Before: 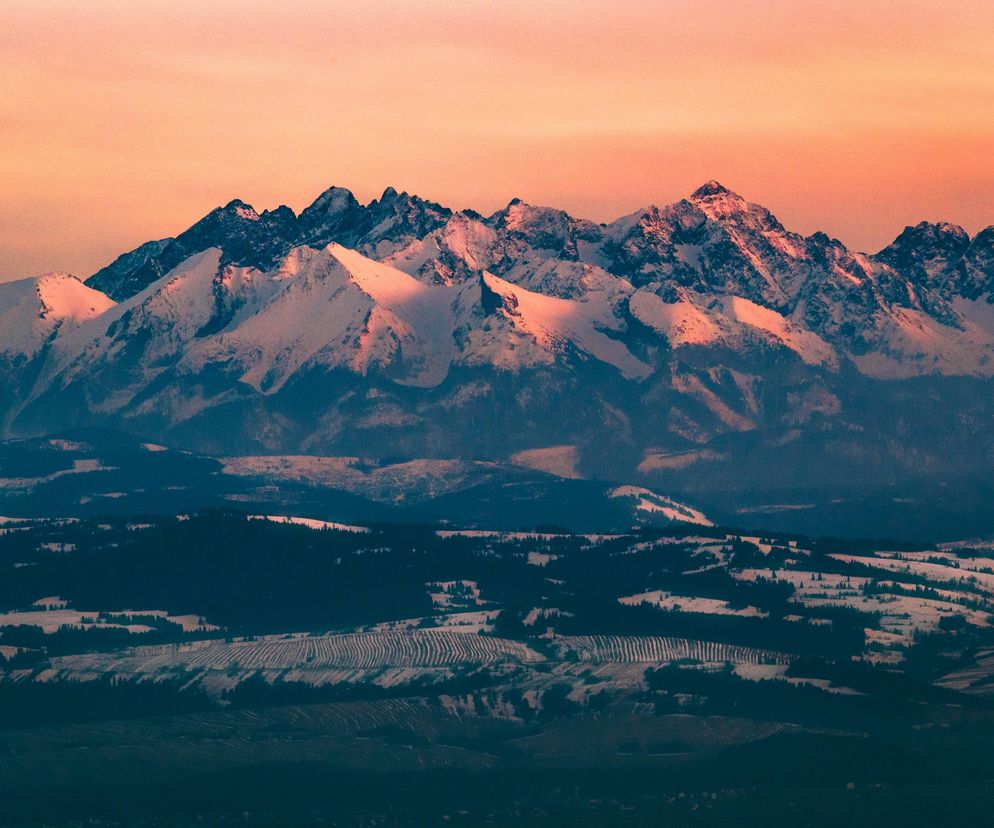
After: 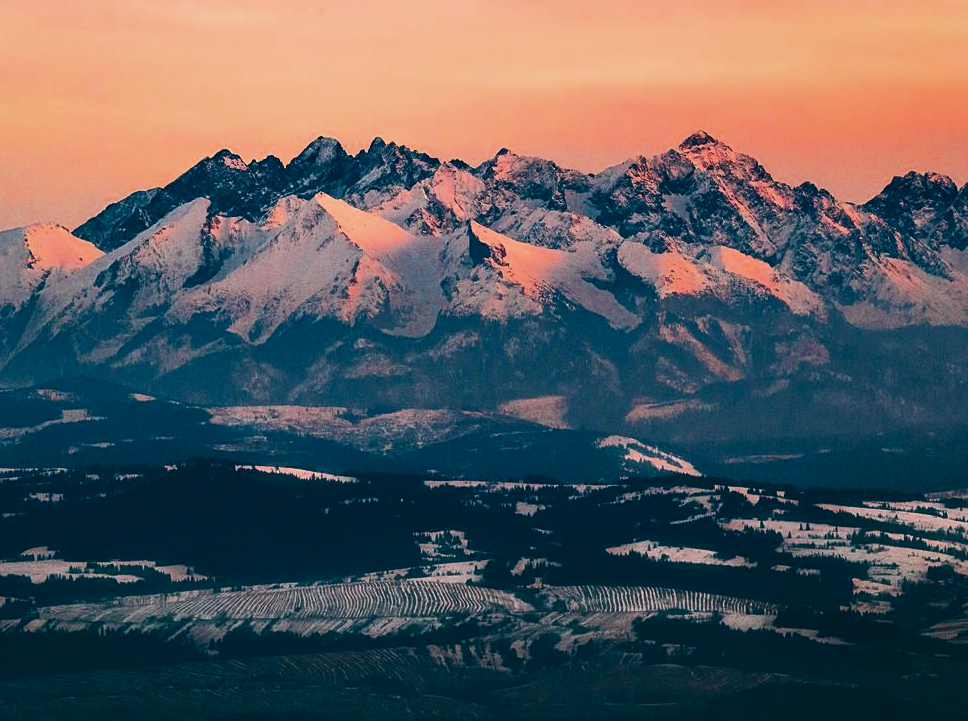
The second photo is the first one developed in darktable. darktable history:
contrast brightness saturation: contrast 0.281
crop: left 1.221%, top 6.09%, right 1.306%, bottom 6.717%
color zones: curves: ch0 [(0.27, 0.396) (0.563, 0.504) (0.75, 0.5) (0.787, 0.307)]
tone curve: curves: ch0 [(0, 0) (0.004, 0.001) (0.133, 0.16) (0.325, 0.399) (0.475, 0.588) (0.832, 0.903) (1, 1)], color space Lab, independent channels, preserve colors none
